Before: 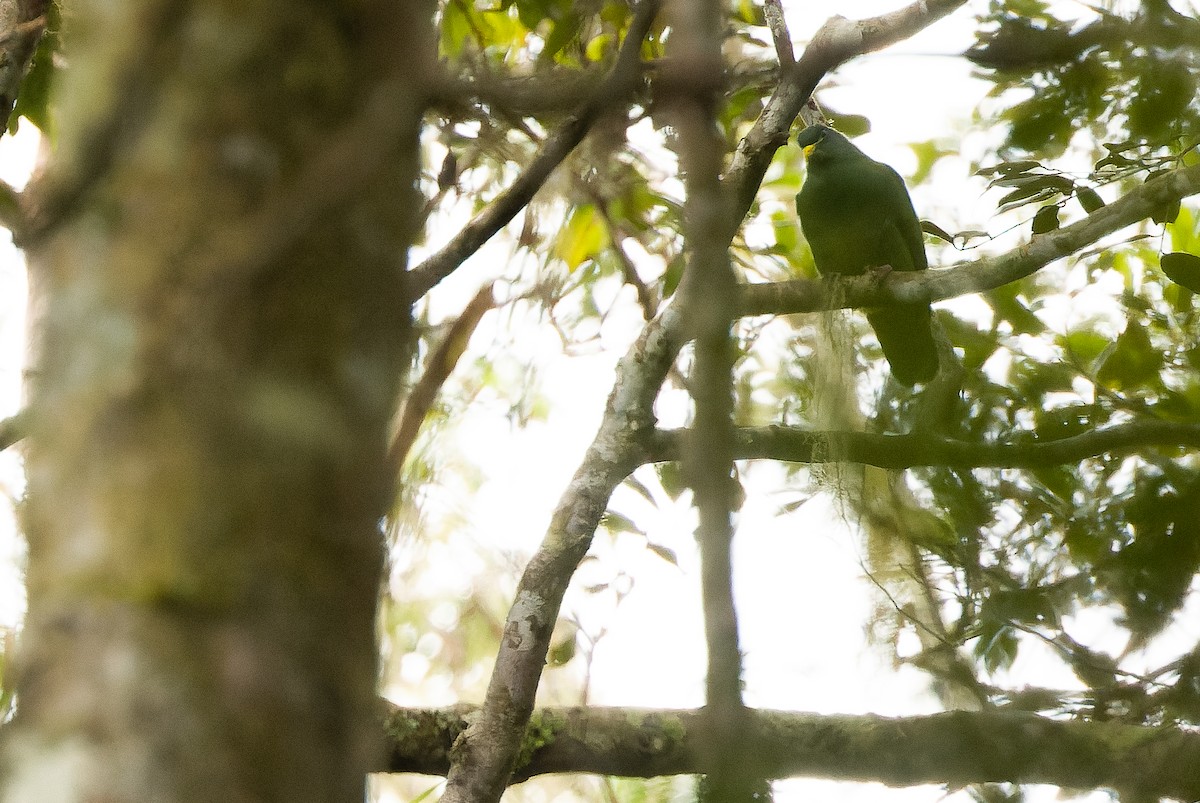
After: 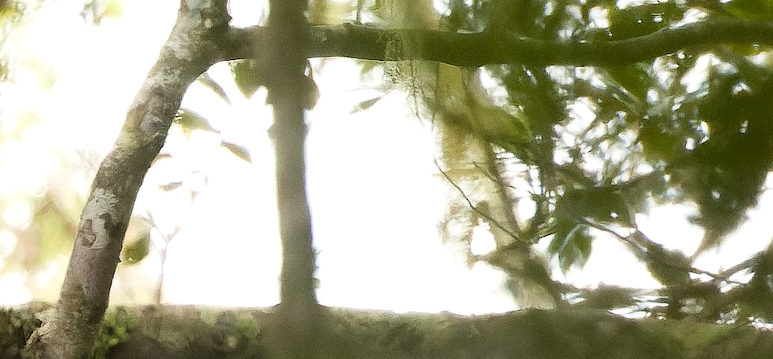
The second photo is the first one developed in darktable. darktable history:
crop and rotate: left 35.509%, top 50.238%, bottom 4.934%
shadows and highlights: shadows -12.5, white point adjustment 4, highlights 28.33
